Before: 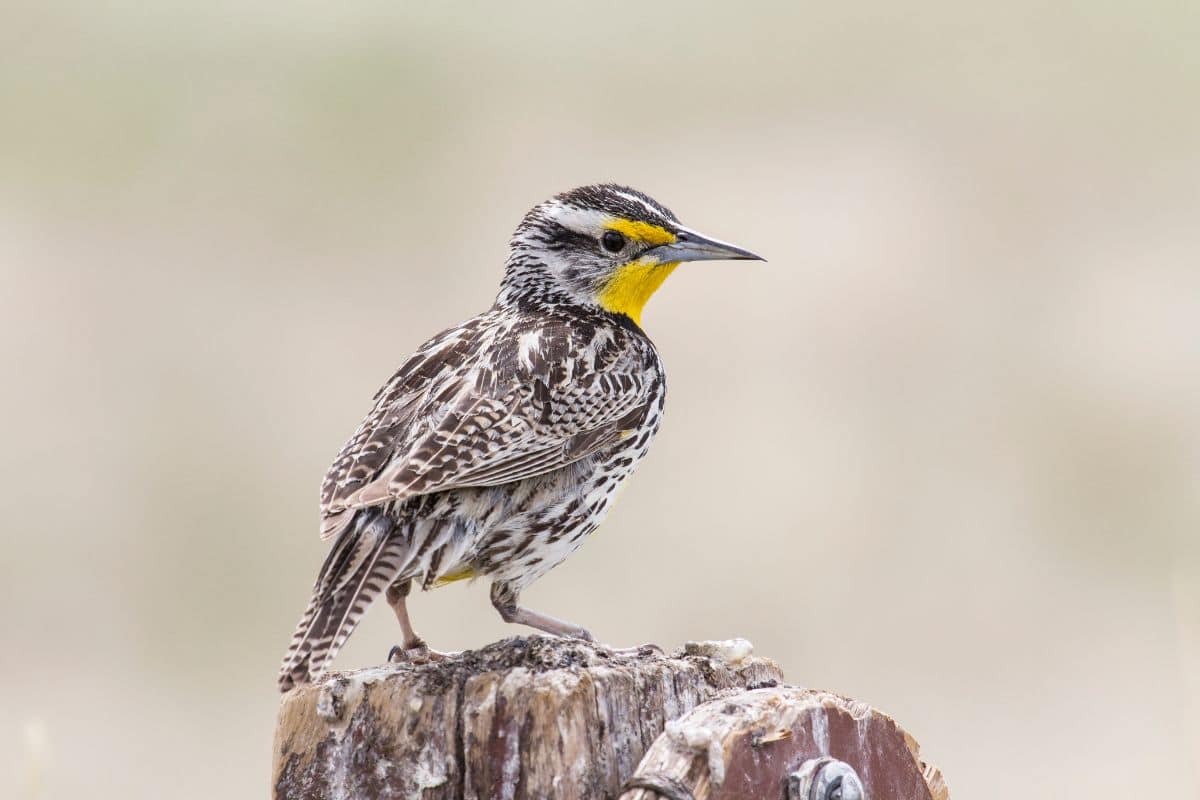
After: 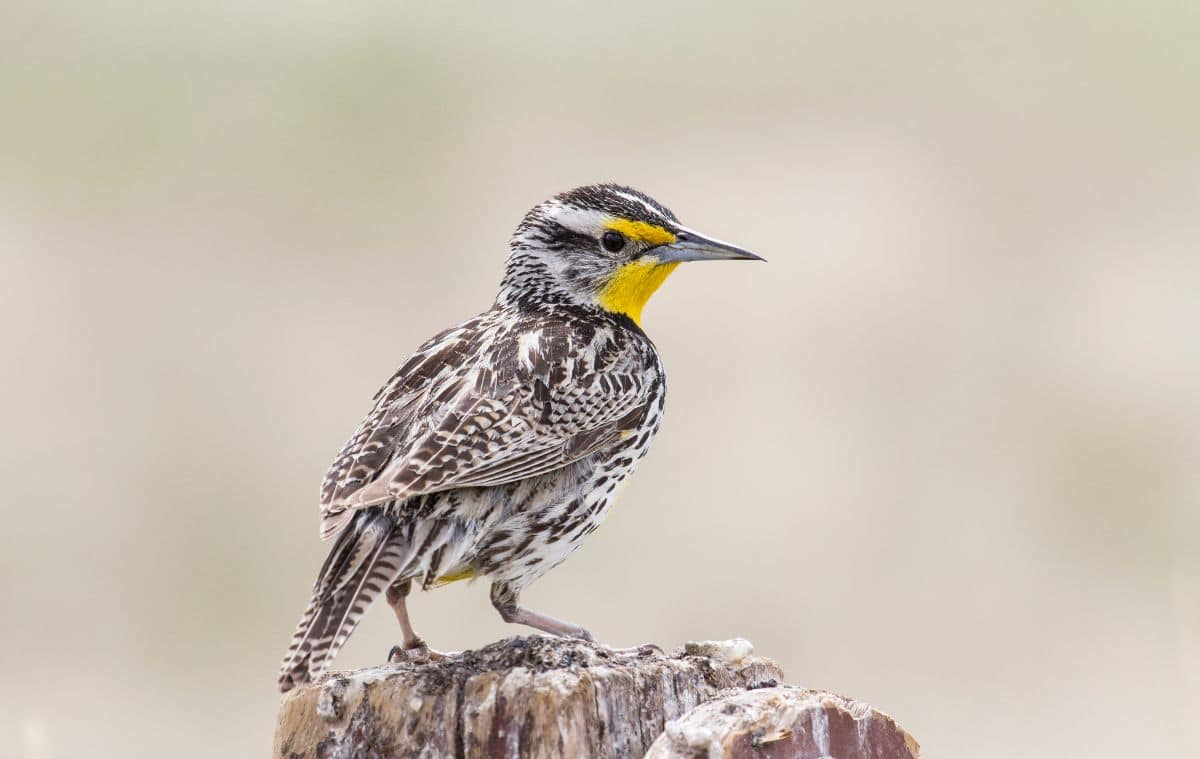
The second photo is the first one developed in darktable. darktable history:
crop and rotate: top 0.002%, bottom 5.033%
